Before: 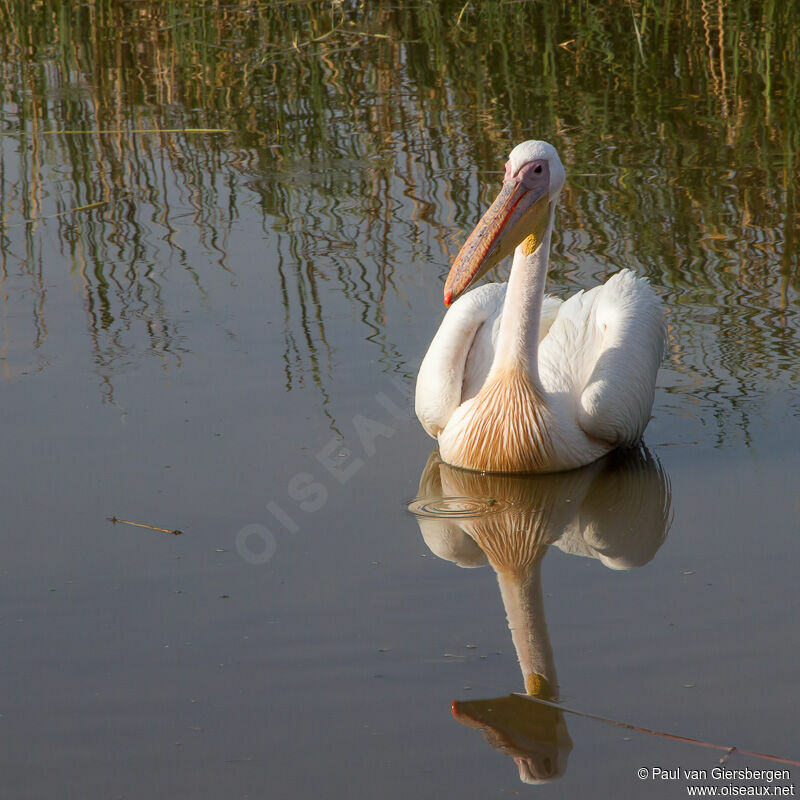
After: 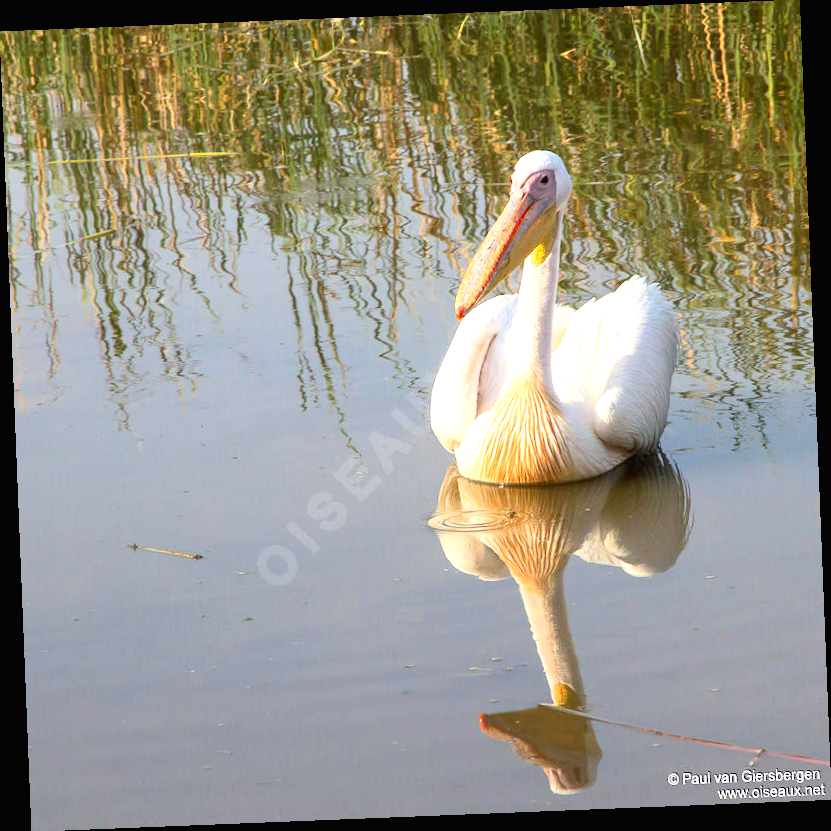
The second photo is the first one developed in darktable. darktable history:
exposure: black level correction 0, exposure 1.1 EV, compensate highlight preservation false
rotate and perspective: rotation -2.29°, automatic cropping off
contrast brightness saturation: contrast 0.2, brightness 0.16, saturation 0.22
